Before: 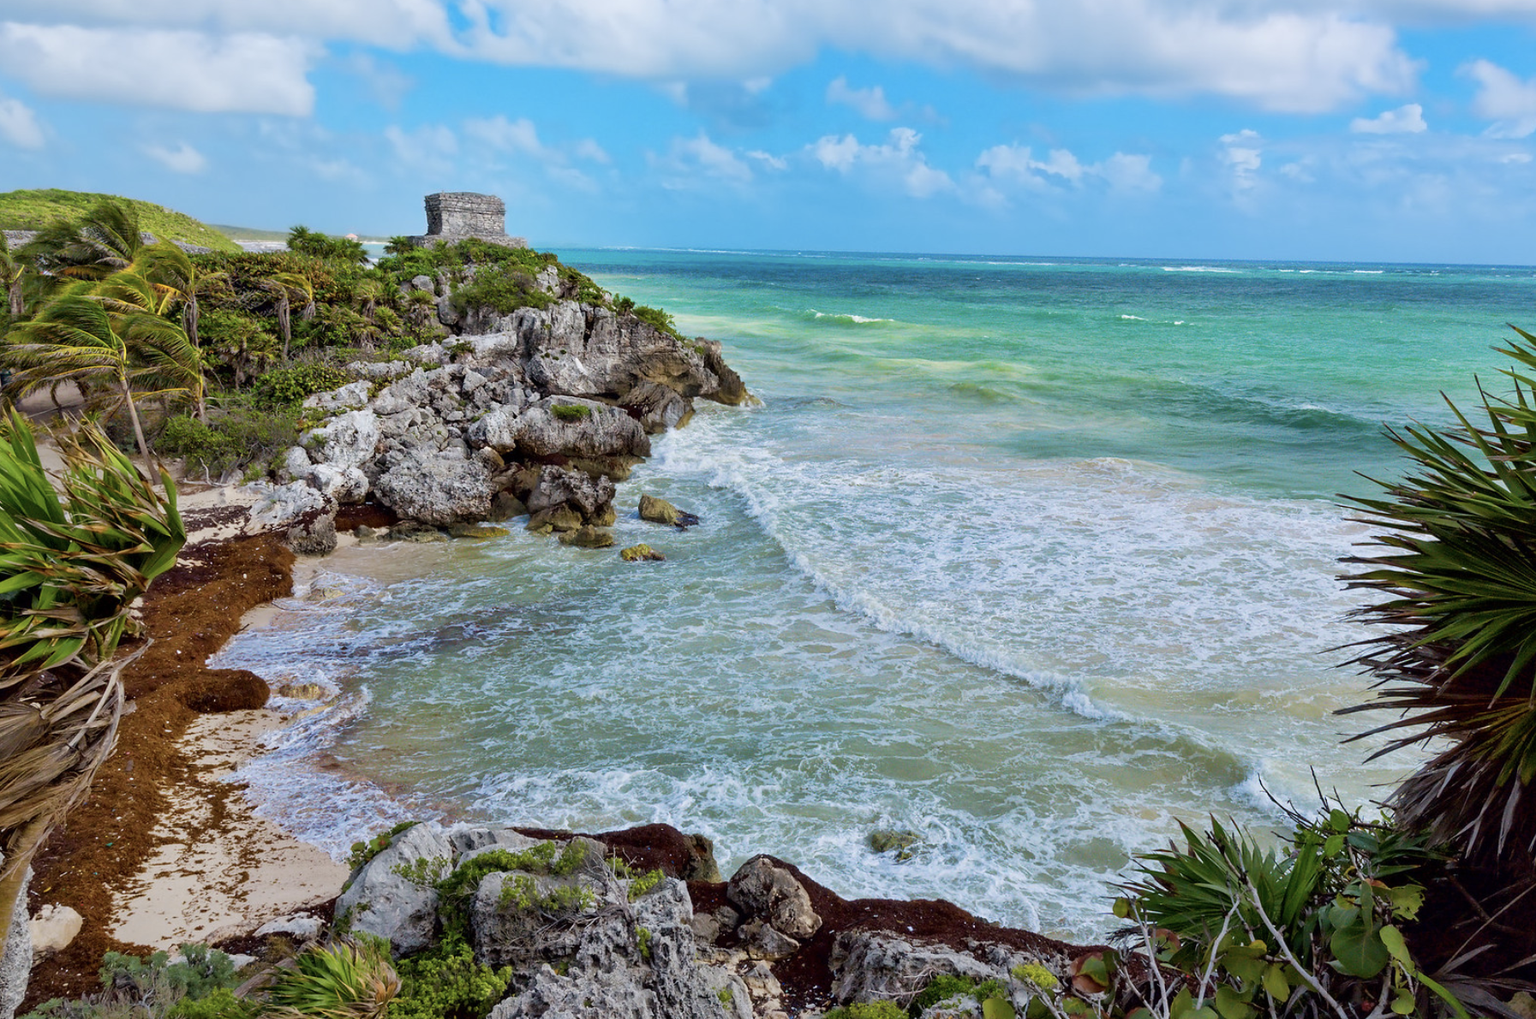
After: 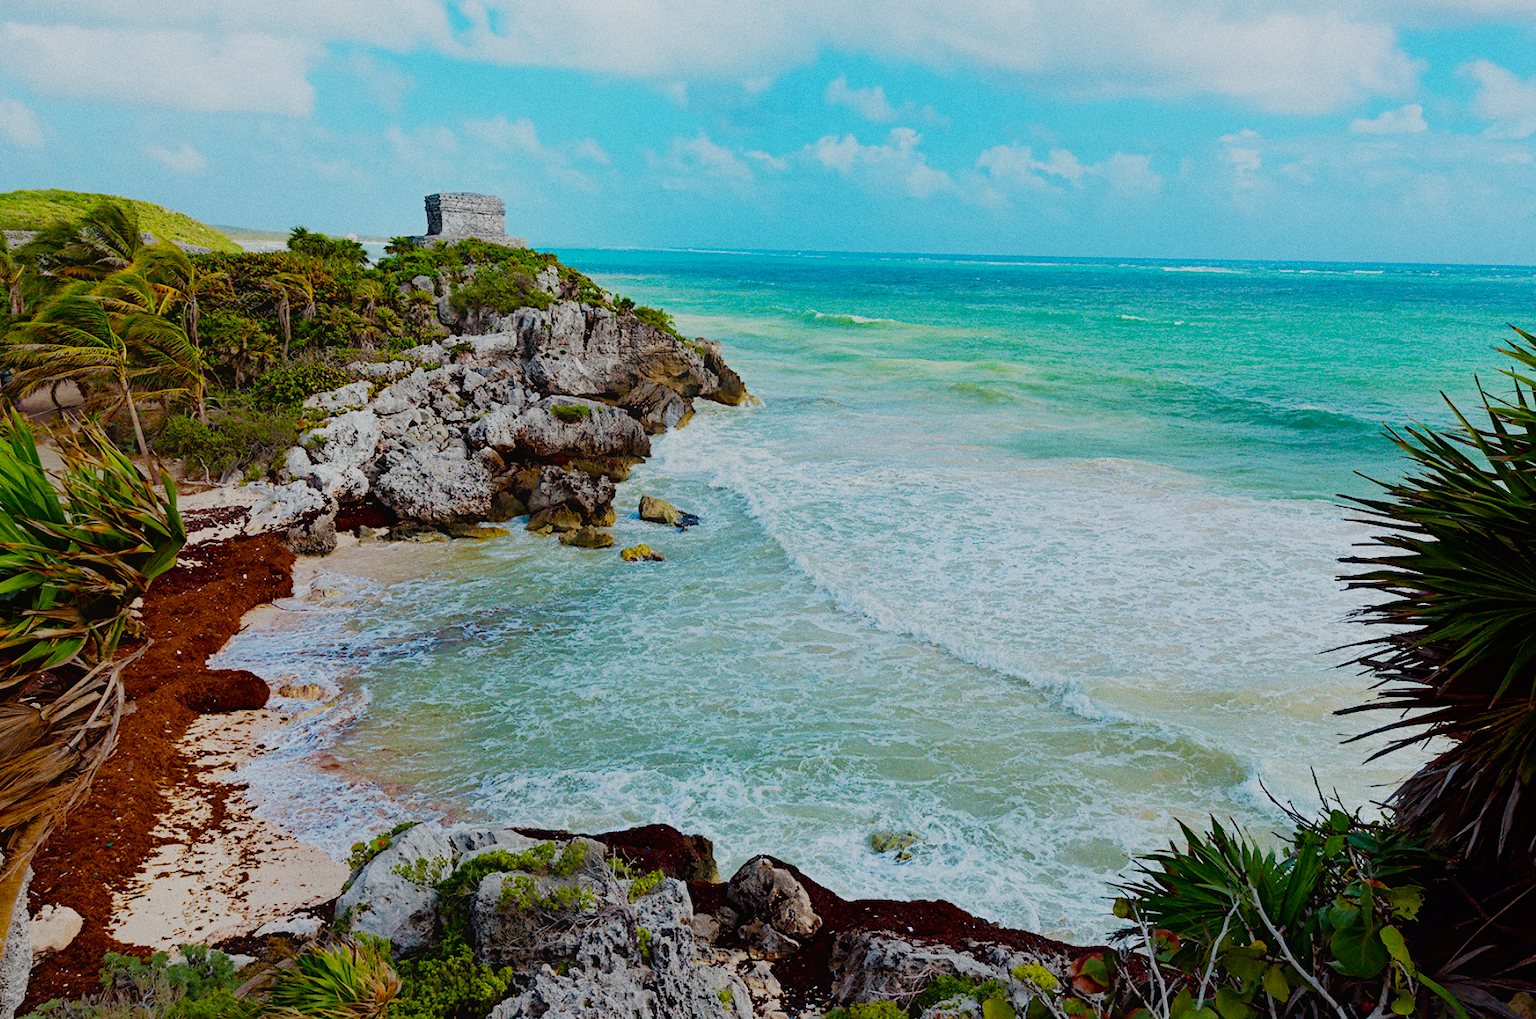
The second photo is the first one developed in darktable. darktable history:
sigmoid "smooth": skew -0.2, preserve hue 0%, red attenuation 0.1, red rotation 0.035, green attenuation 0.1, green rotation -0.017, blue attenuation 0.15, blue rotation -0.052, base primaries Rec2020
contrast equalizer "soft": octaves 7, y [[0.6 ×6], [0.55 ×6], [0 ×6], [0 ×6], [0 ×6]], mix -1
color balance rgb "basic colorfulness: standard": perceptual saturation grading › global saturation 20%, perceptual saturation grading › highlights -25%, perceptual saturation grading › shadows 25%
color balance rgb "filmic contrast": global offset › luminance 0.5%, perceptual brilliance grading › highlights 10%, perceptual brilliance grading › mid-tones 5%, perceptual brilliance grading › shadows -10%
color balance rgb "blue and orange": shadows lift › chroma 7%, shadows lift › hue 249°, highlights gain › chroma 5%, highlights gain › hue 34.5°
diffuse or sharpen "sharpen demosaicing: AA filter": edge sensitivity 1, 1st order anisotropy 100%, 2nd order anisotropy 100%, 3rd order anisotropy 100%, 4th order anisotropy 100%, 1st order speed -25%, 2nd order speed -25%, 3rd order speed -25%, 4th order speed -25%
diffuse or sharpen "1": radius span 32, 1st order speed 50%, 2nd order speed 50%, 3rd order speed 50%, 4th order speed 50% | blend: blend mode normal, opacity 25%; mask: uniform (no mask)
grain: coarseness 0.47 ISO
rgb primaries "nice": tint hue 2.13°, tint purity 0.7%, red hue 0.028, red purity 1.09, green hue 0.023, green purity 1.08, blue hue -0.084, blue purity 1.17
exposure "magic lantern defaults": compensate highlight preservation false
